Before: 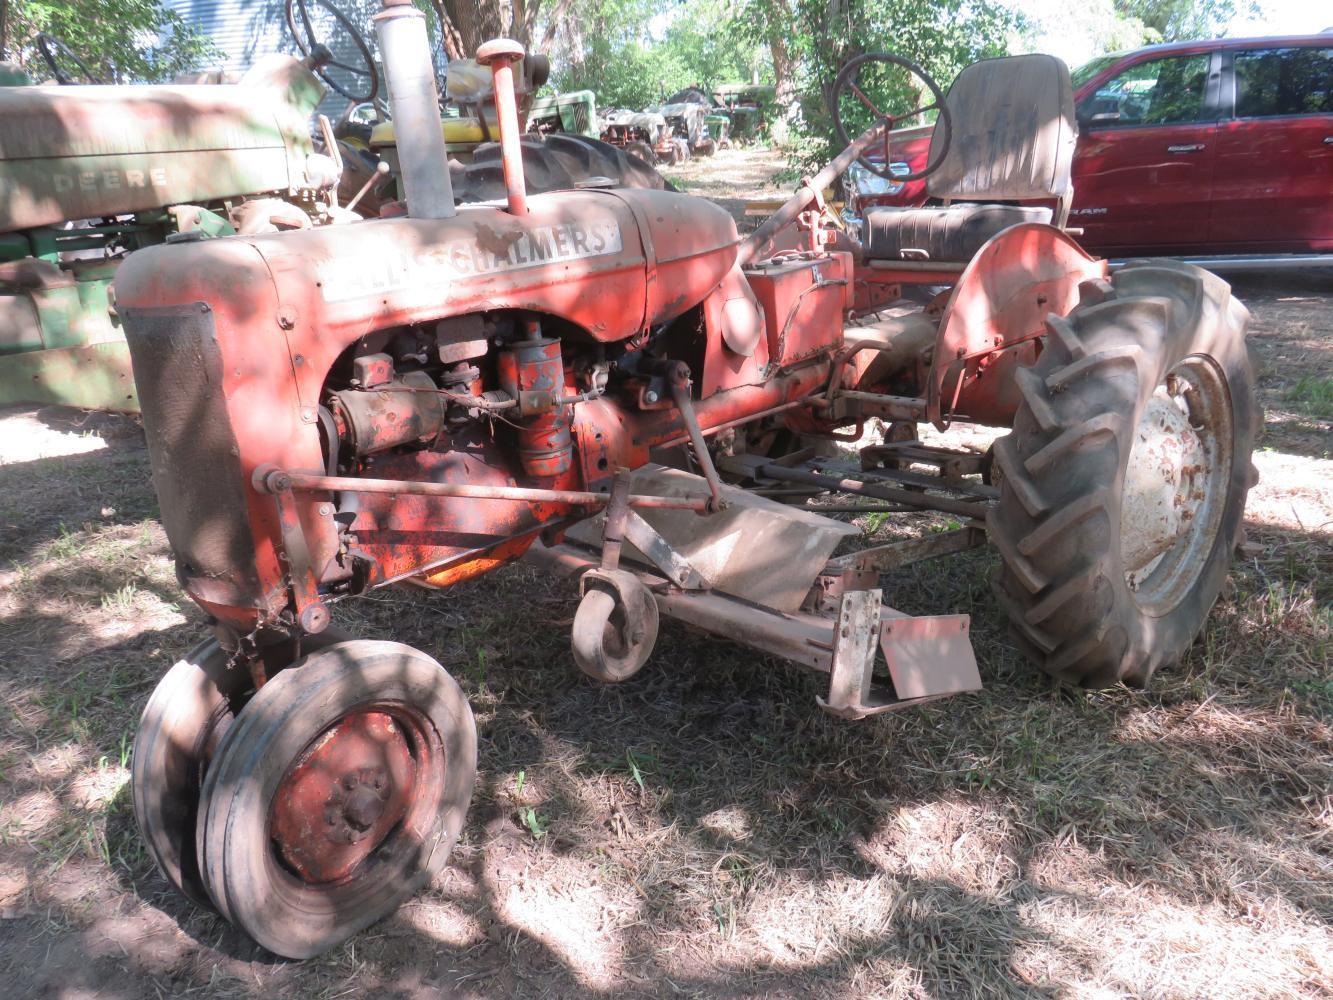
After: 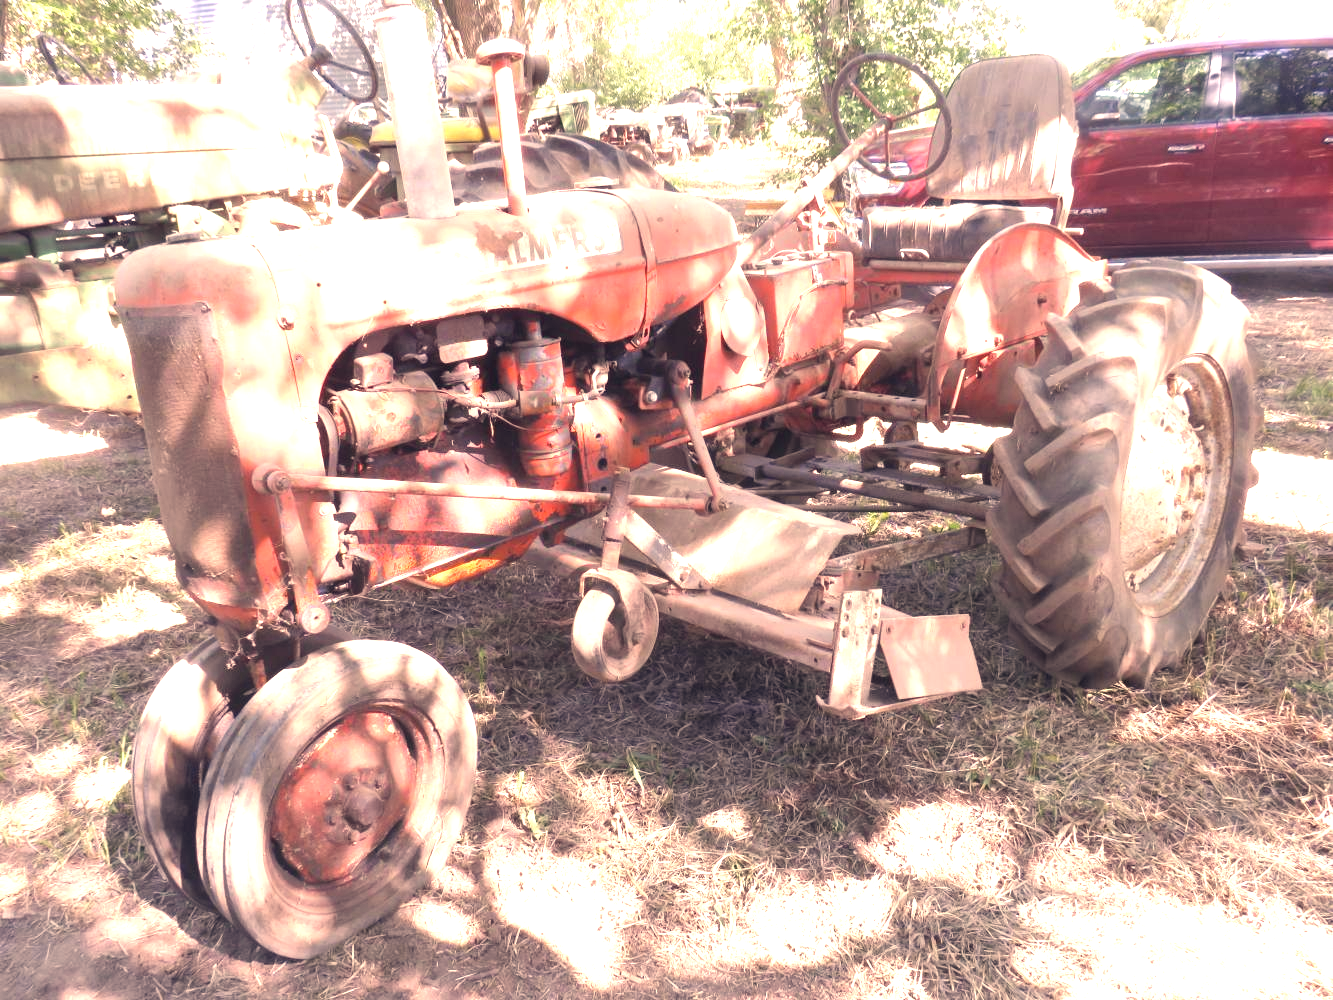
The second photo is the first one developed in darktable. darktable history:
exposure: black level correction 0, exposure 1.464 EV, compensate exposure bias true, compensate highlight preservation false
color correction: highlights a* 20.32, highlights b* 27.86, shadows a* 3.34, shadows b* -16.67, saturation 0.762
